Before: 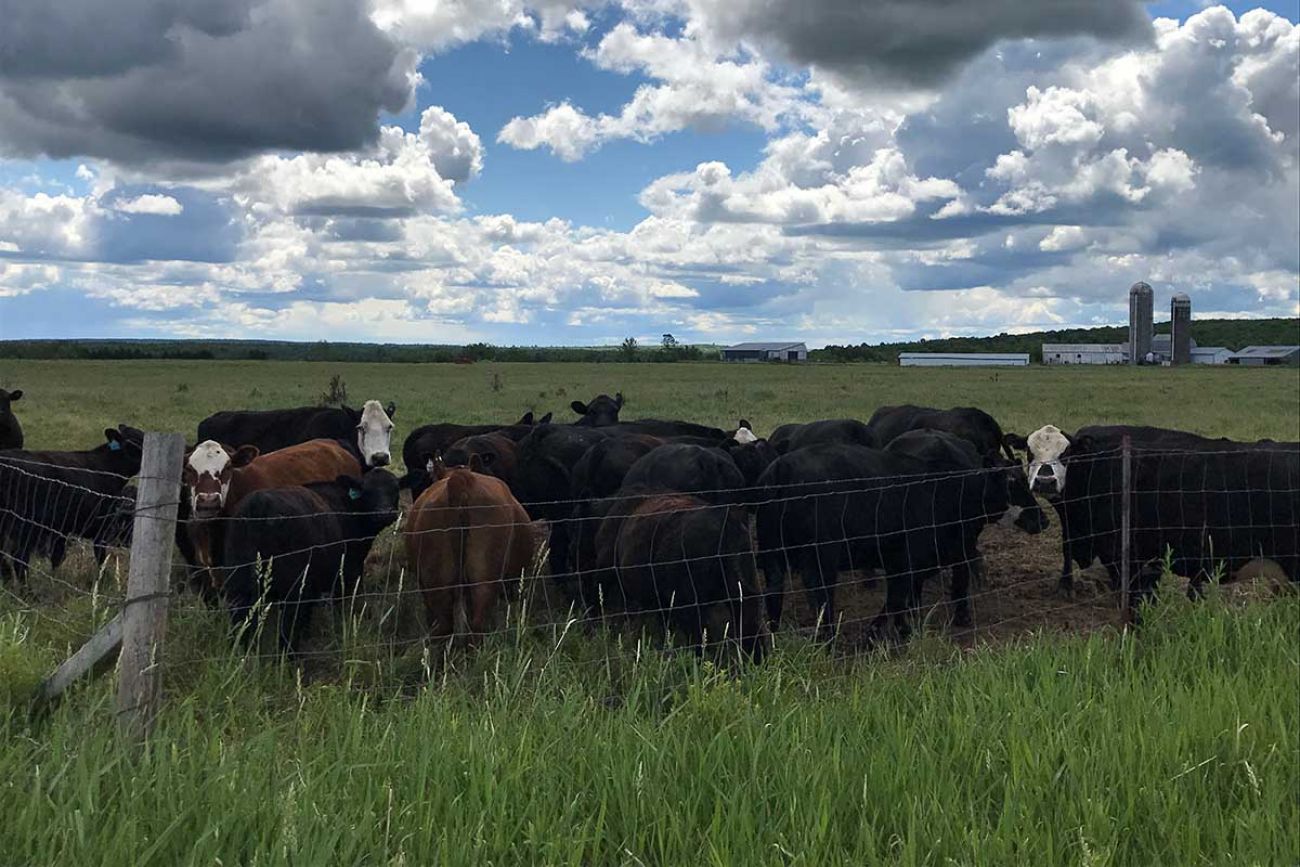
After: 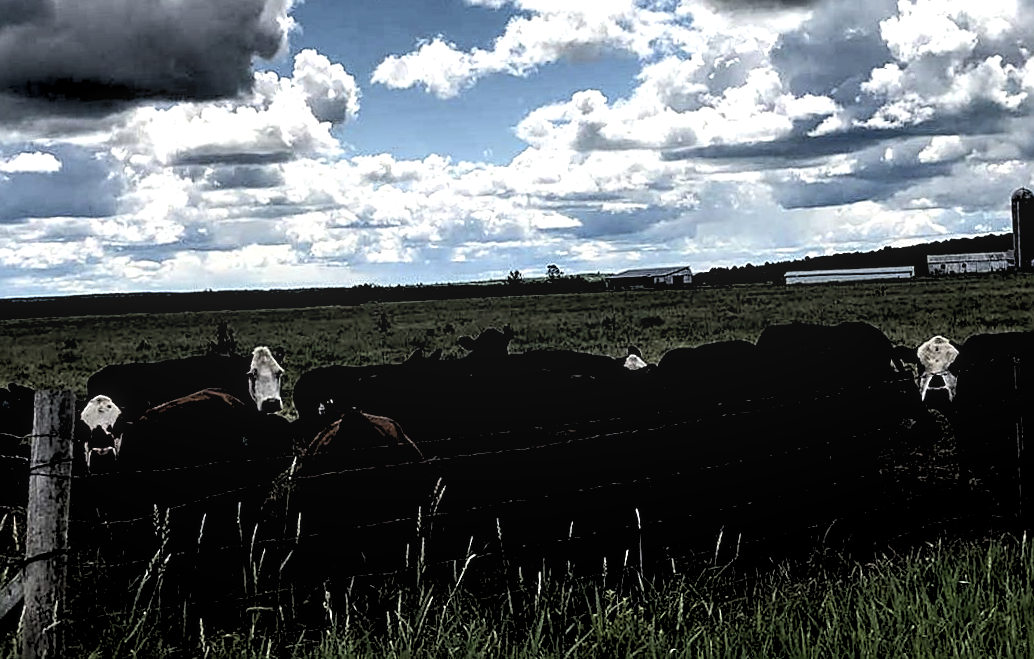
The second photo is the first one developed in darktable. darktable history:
crop and rotate: left 7.196%, top 4.574%, right 10.605%, bottom 13.178%
tone equalizer: -8 EV -0.417 EV, -7 EV -0.389 EV, -6 EV -0.333 EV, -5 EV -0.222 EV, -3 EV 0.222 EV, -2 EV 0.333 EV, -1 EV 0.389 EV, +0 EV 0.417 EV, edges refinement/feathering 500, mask exposure compensation -1.57 EV, preserve details no
sharpen: on, module defaults
rotate and perspective: rotation -3°, crop left 0.031, crop right 0.968, crop top 0.07, crop bottom 0.93
local contrast: on, module defaults
rgb levels: levels [[0.029, 0.461, 0.922], [0, 0.5, 1], [0, 0.5, 1]]
color balance rgb: perceptual saturation grading › highlights -31.88%, perceptual saturation grading › mid-tones 5.8%, perceptual saturation grading › shadows 18.12%, perceptual brilliance grading › highlights 3.62%, perceptual brilliance grading › mid-tones -18.12%, perceptual brilliance grading › shadows -41.3%
